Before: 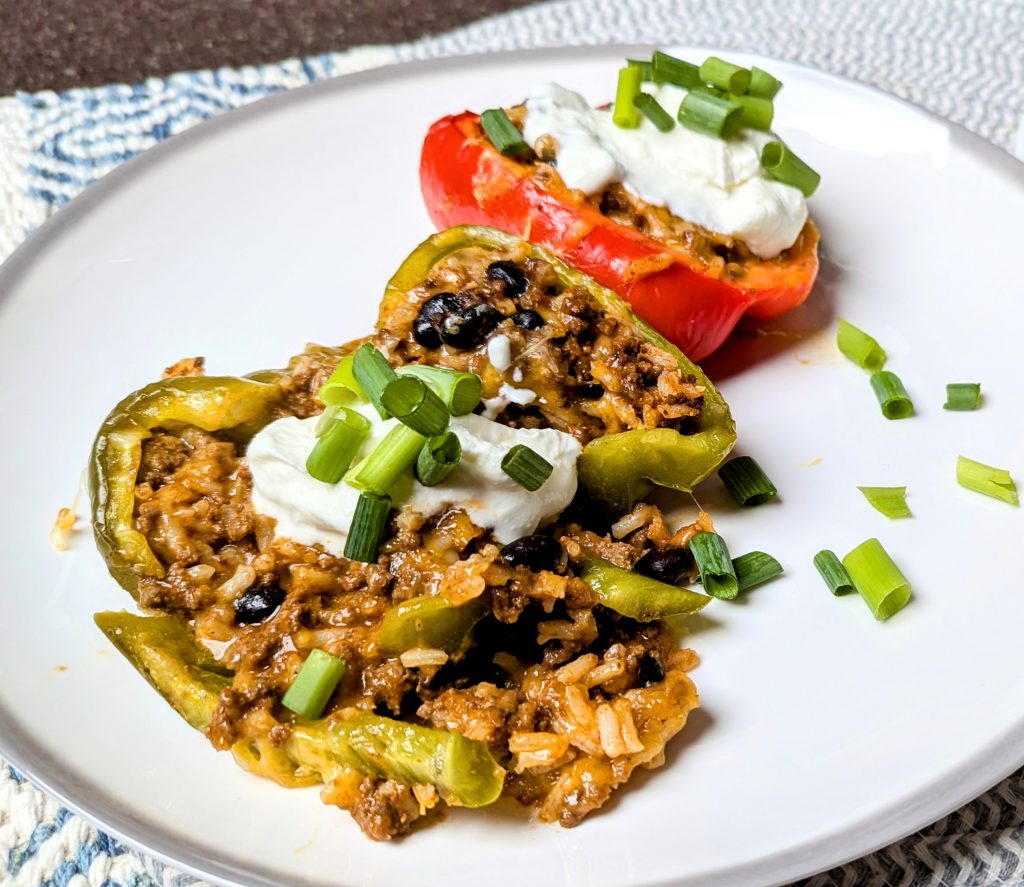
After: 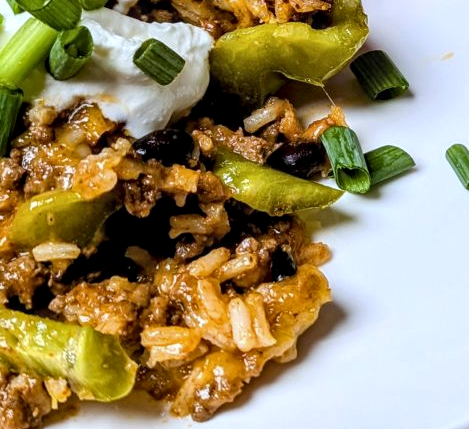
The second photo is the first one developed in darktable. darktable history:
white balance: red 0.954, blue 1.079
local contrast: detail 130%
crop: left 35.976%, top 45.819%, right 18.162%, bottom 5.807%
